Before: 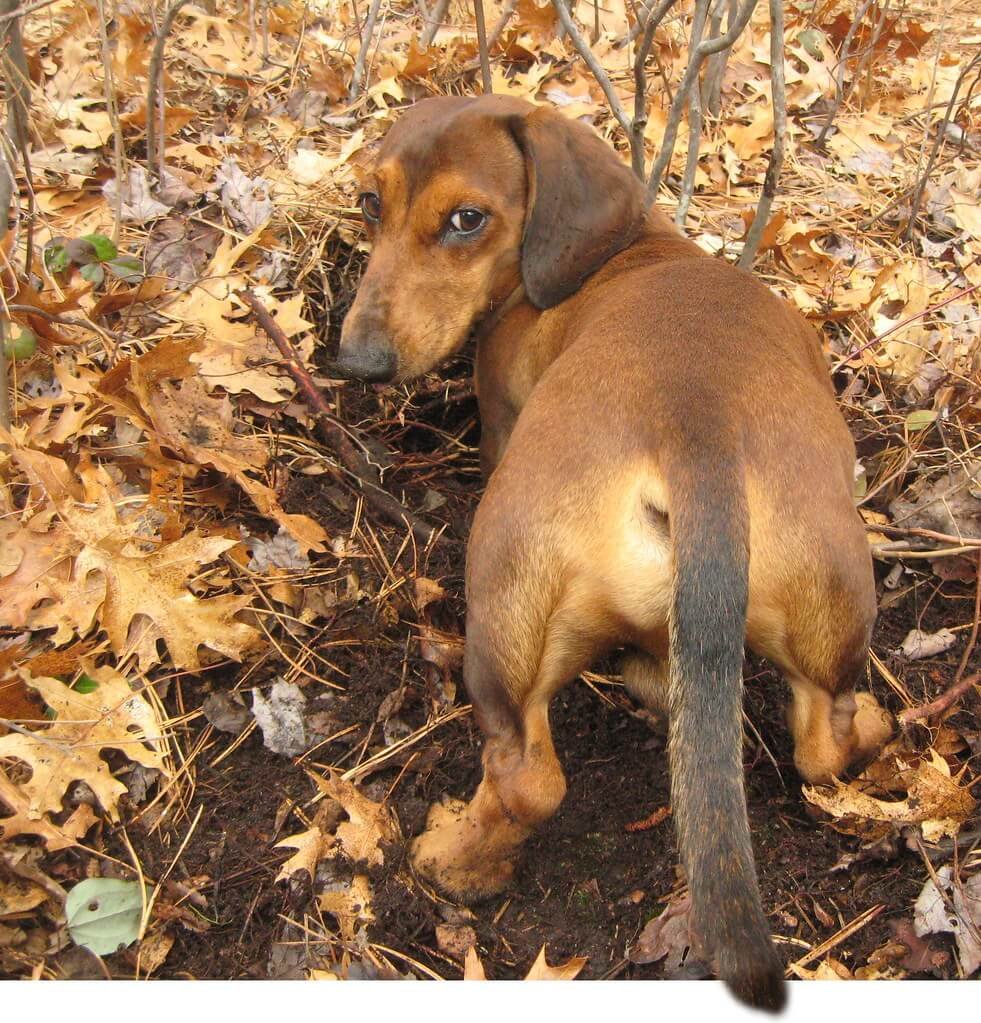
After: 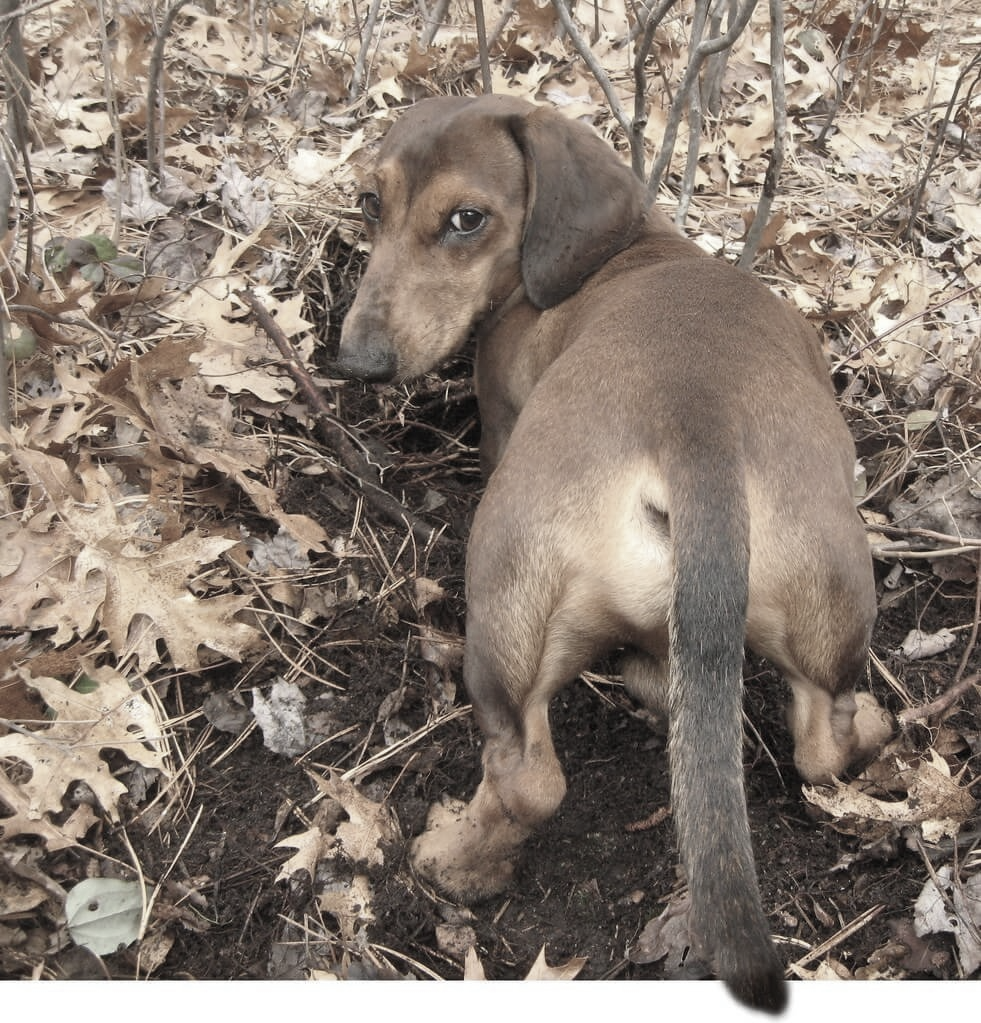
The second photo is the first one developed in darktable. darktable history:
color correction: highlights b* -0.051, saturation 0.304
shadows and highlights: soften with gaussian
